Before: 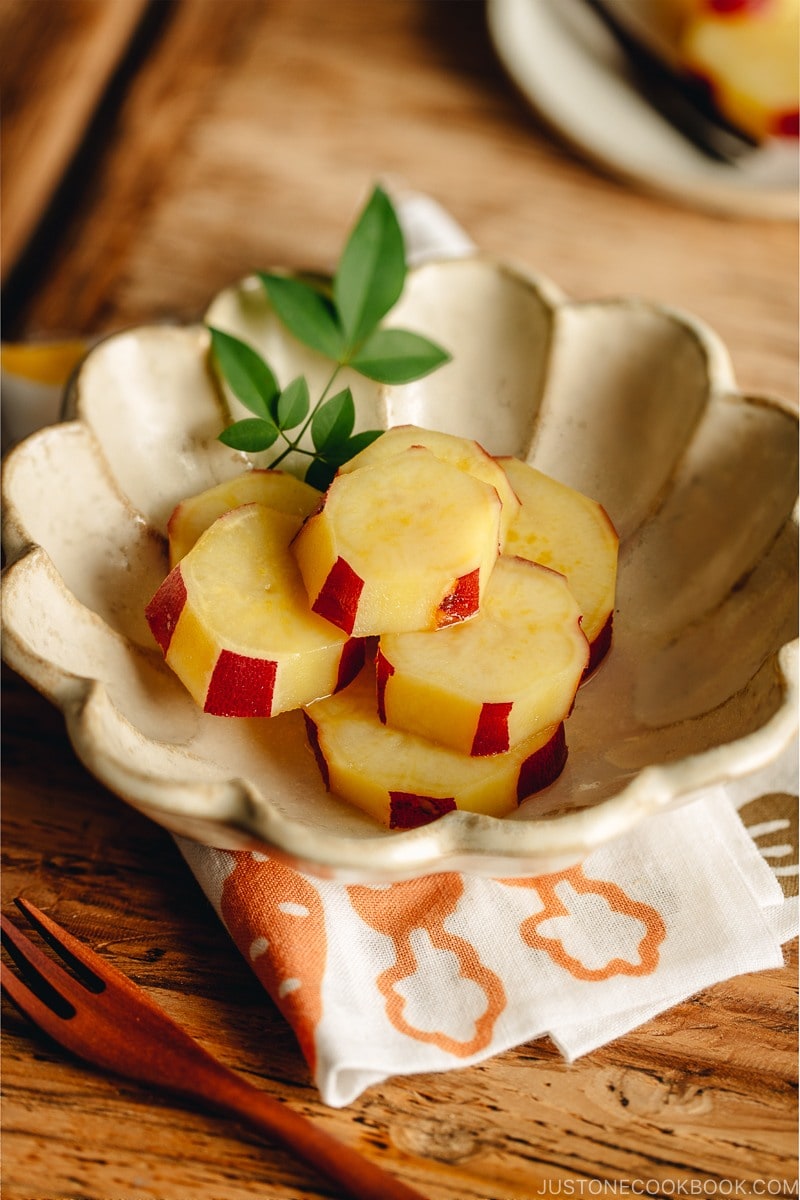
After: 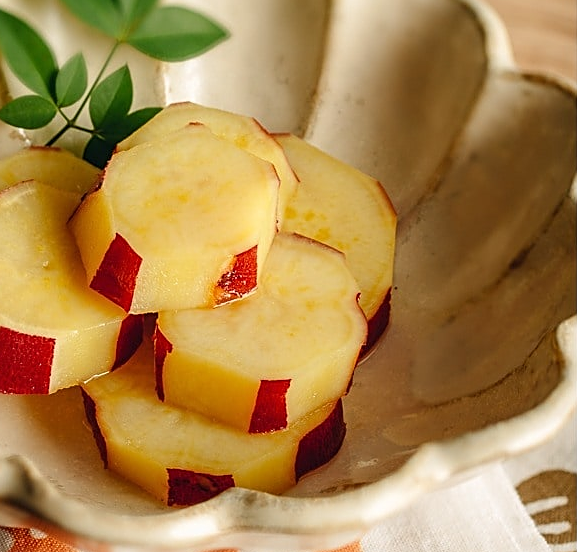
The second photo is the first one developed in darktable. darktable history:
crop and rotate: left 27.755%, top 26.981%, bottom 27.019%
sharpen: on, module defaults
